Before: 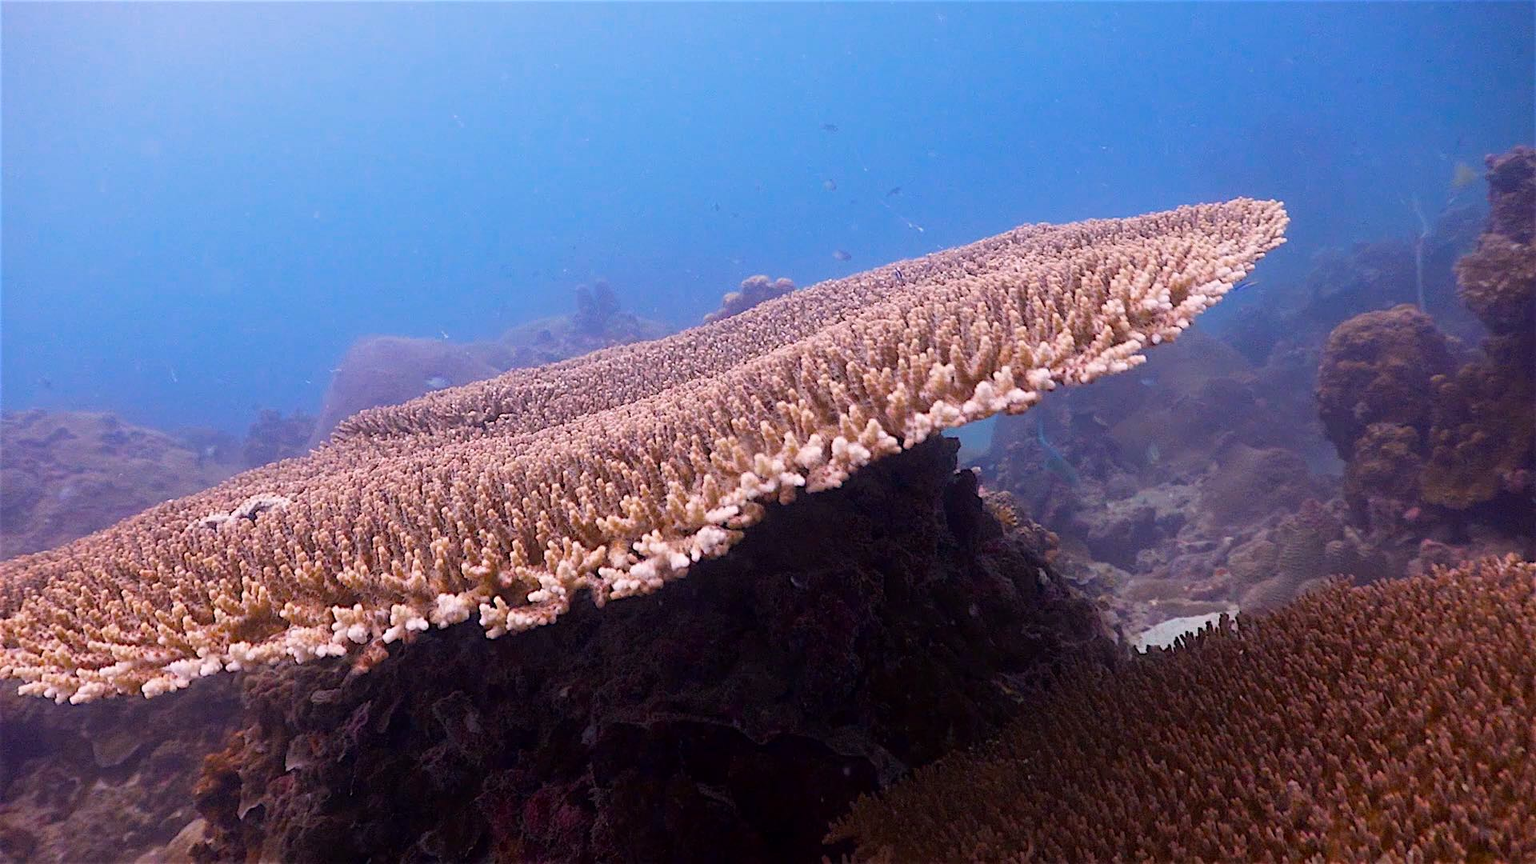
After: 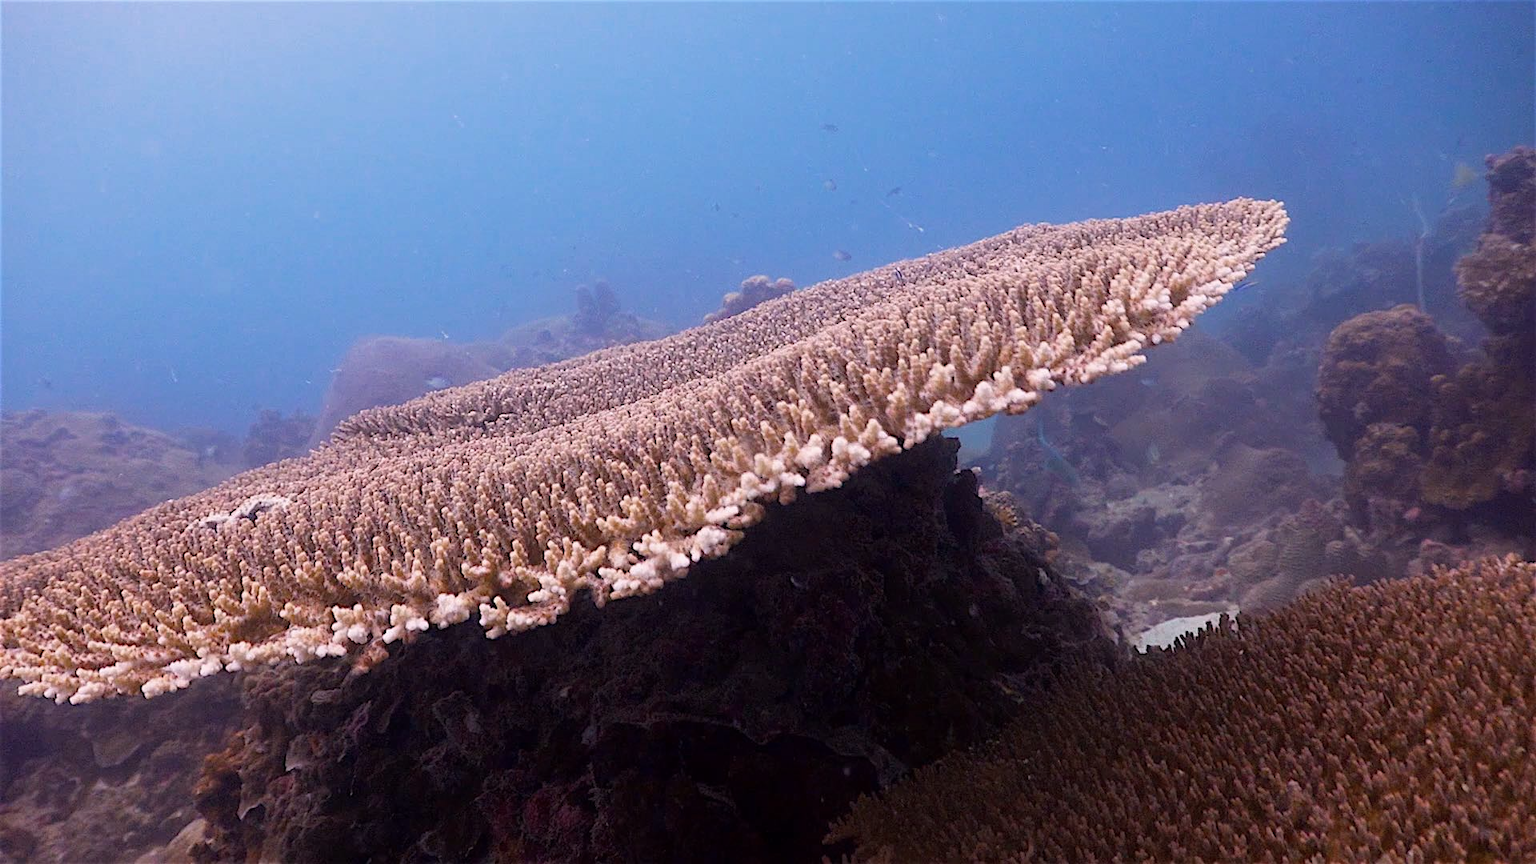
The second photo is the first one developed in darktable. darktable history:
color correction: highlights b* 0.043, saturation 0.835
